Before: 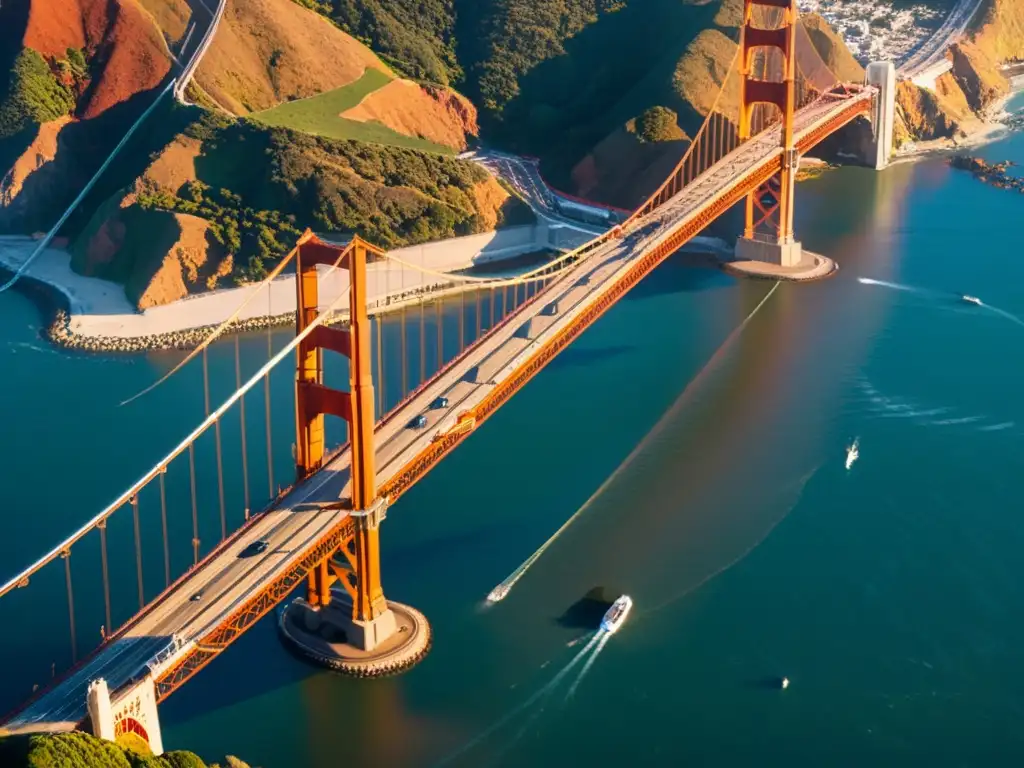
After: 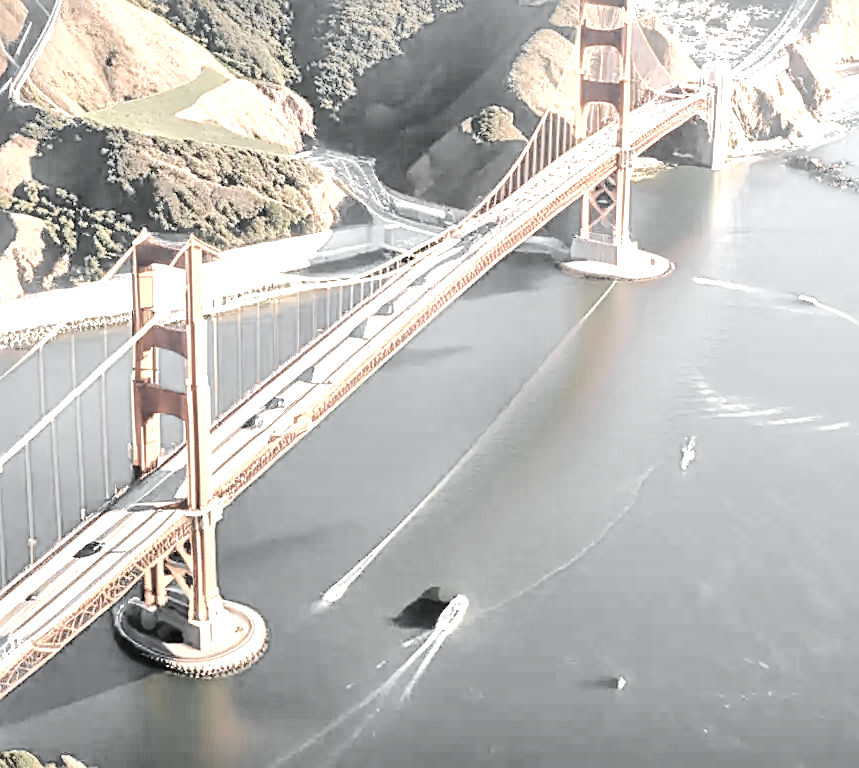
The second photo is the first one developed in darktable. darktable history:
crop: left 16.1%
local contrast: mode bilateral grid, contrast 24, coarseness 60, detail 150%, midtone range 0.2
exposure: black level correction 0, exposure 1.617 EV, compensate exposure bias true, compensate highlight preservation false
tone equalizer: -7 EV 0.151 EV, -6 EV 0.586 EV, -5 EV 1.11 EV, -4 EV 1.33 EV, -3 EV 1.12 EV, -2 EV 0.6 EV, -1 EV 0.158 EV, edges refinement/feathering 500, mask exposure compensation -1.57 EV, preserve details no
sharpen: on, module defaults
contrast brightness saturation: contrast -0.047, saturation -0.416
color zones: curves: ch0 [(0, 0.613) (0.01, 0.613) (0.245, 0.448) (0.498, 0.529) (0.642, 0.665) (0.879, 0.777) (0.99, 0.613)]; ch1 [(0, 0.035) (0.121, 0.189) (0.259, 0.197) (0.415, 0.061) (0.589, 0.022) (0.732, 0.022) (0.857, 0.026) (0.991, 0.053)]
